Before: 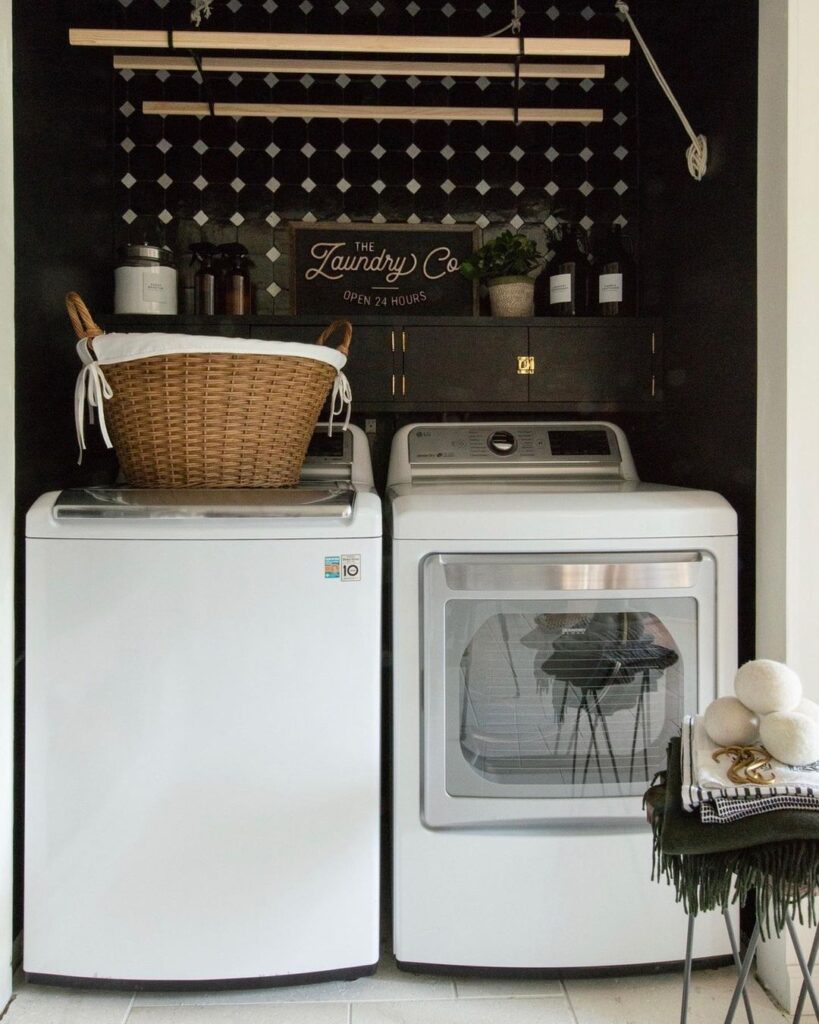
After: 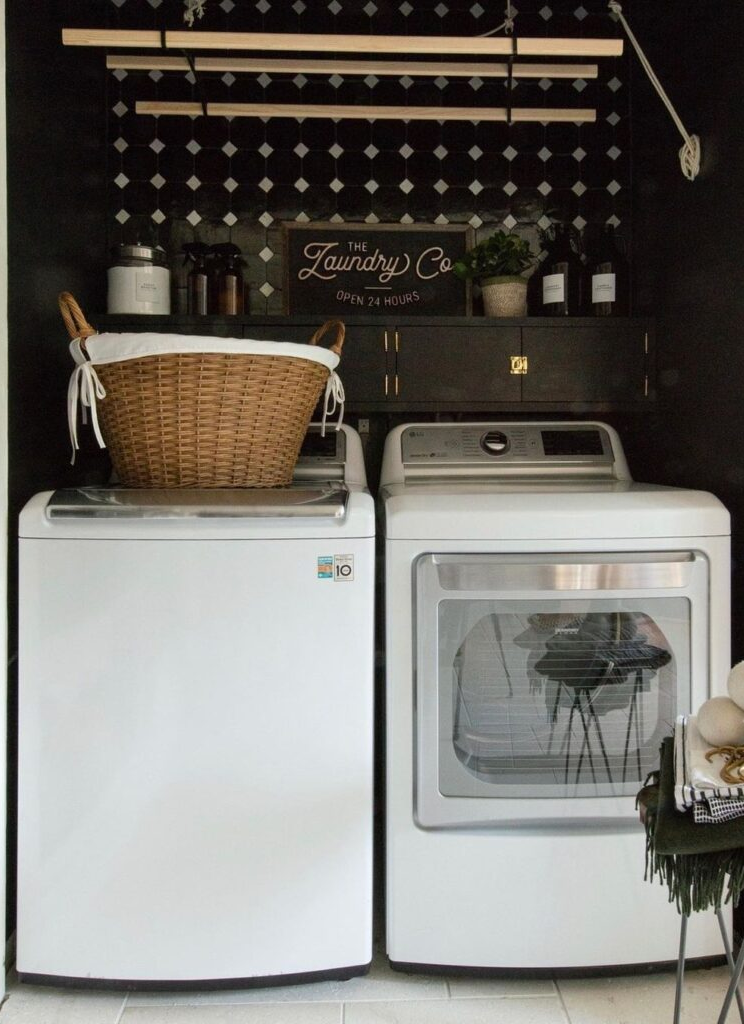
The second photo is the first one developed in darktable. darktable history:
exposure: compensate highlight preservation false
crop and rotate: left 0.856%, right 8.195%
